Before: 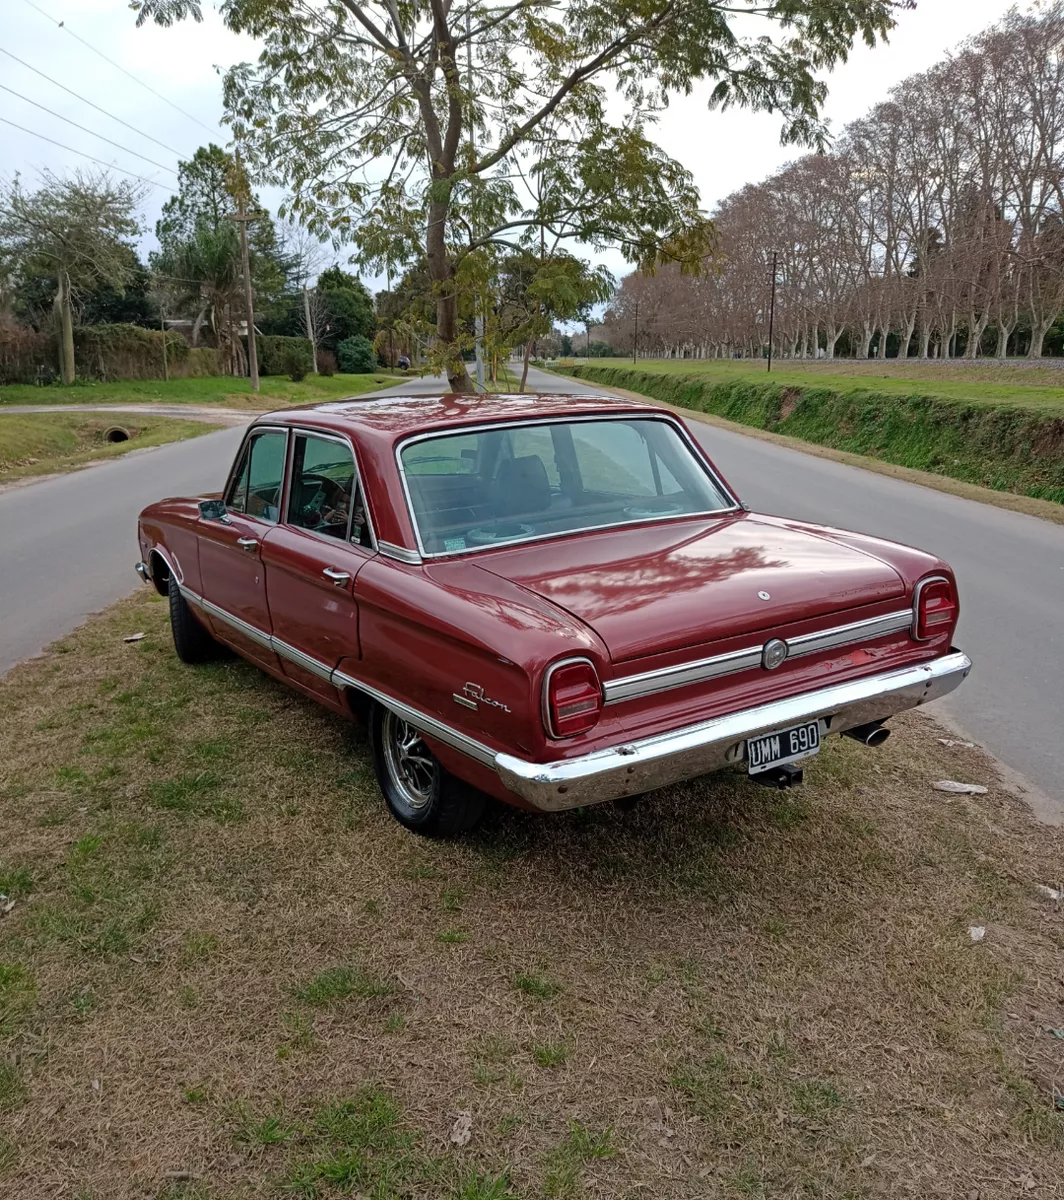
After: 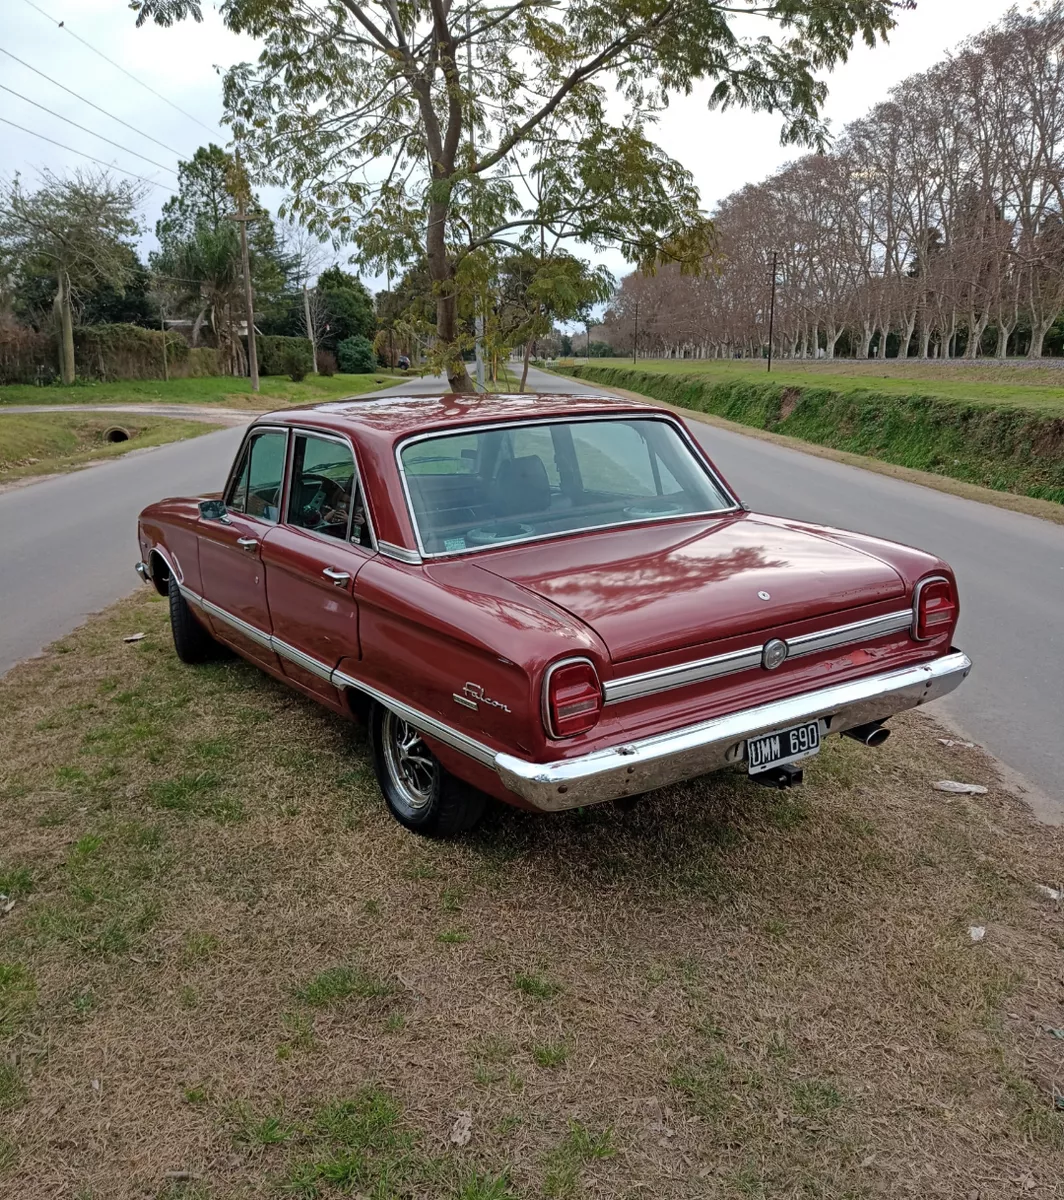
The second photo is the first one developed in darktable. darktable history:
shadows and highlights: shadows 49, highlights -41, soften with gaussian
contrast brightness saturation: saturation -0.04
